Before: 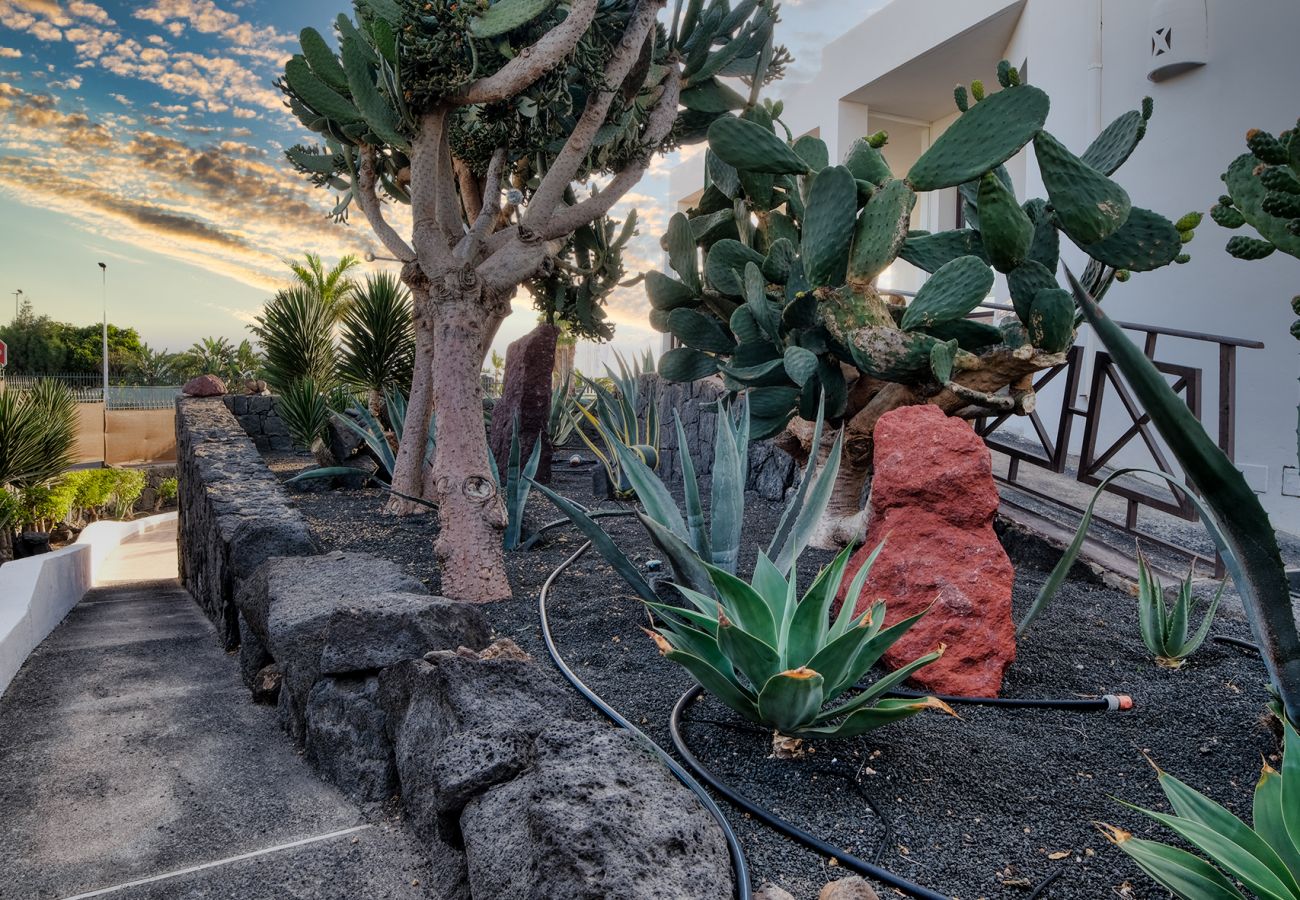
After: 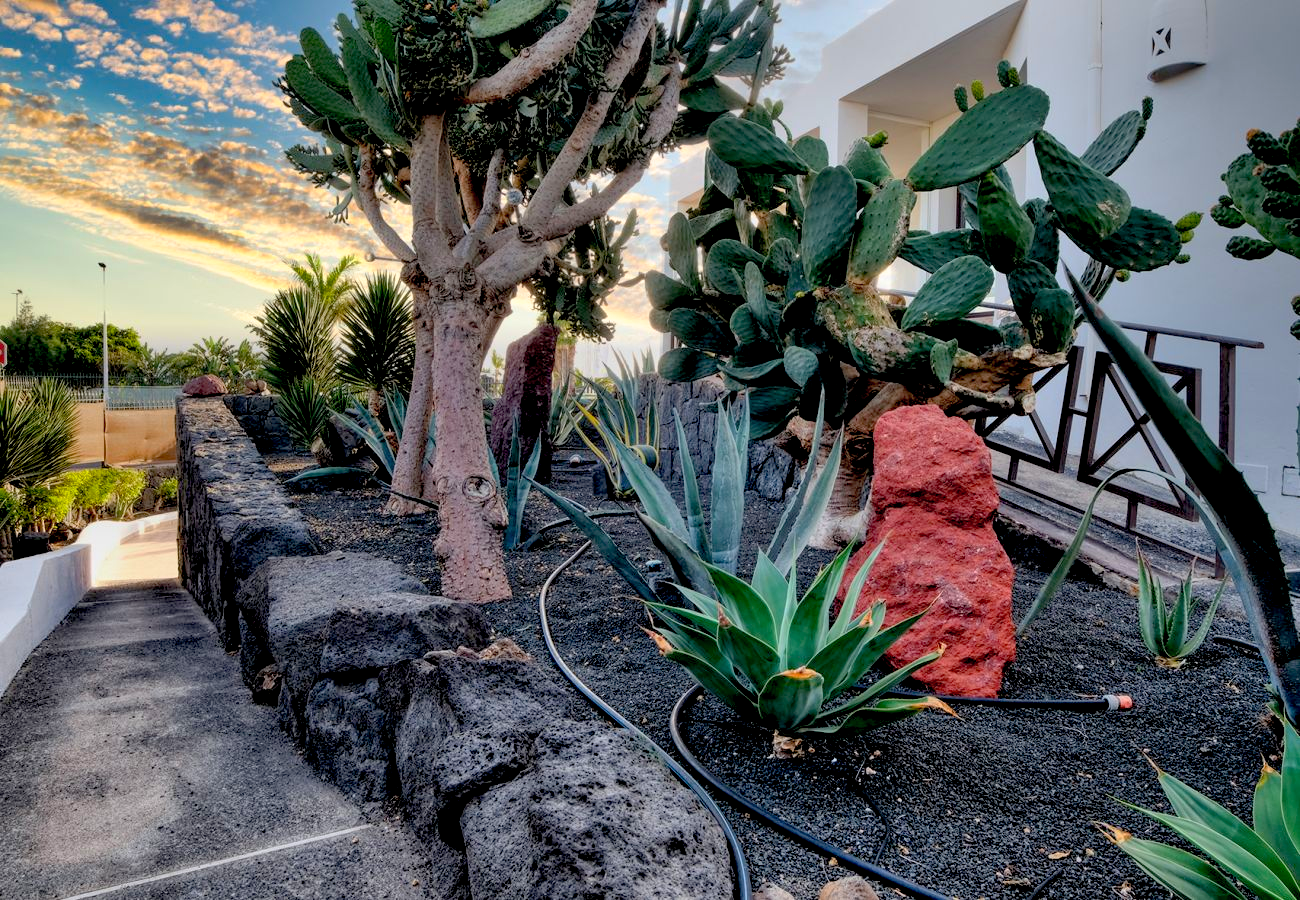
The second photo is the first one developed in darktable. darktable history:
contrast brightness saturation: brightness 0.09, saturation 0.19
base curve: curves: ch0 [(0.017, 0) (0.425, 0.441) (0.844, 0.933) (1, 1)], preserve colors none
